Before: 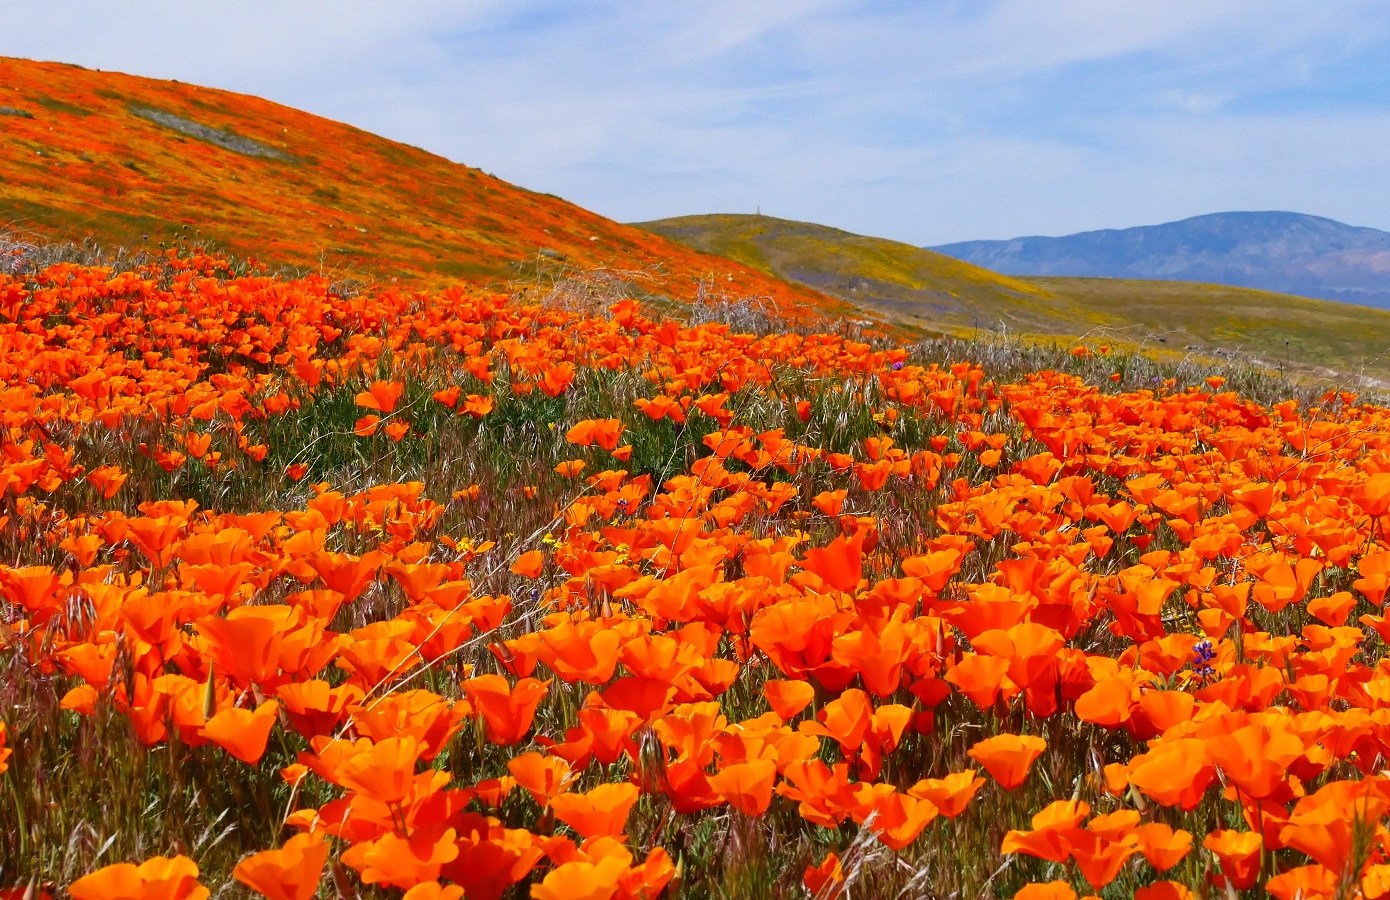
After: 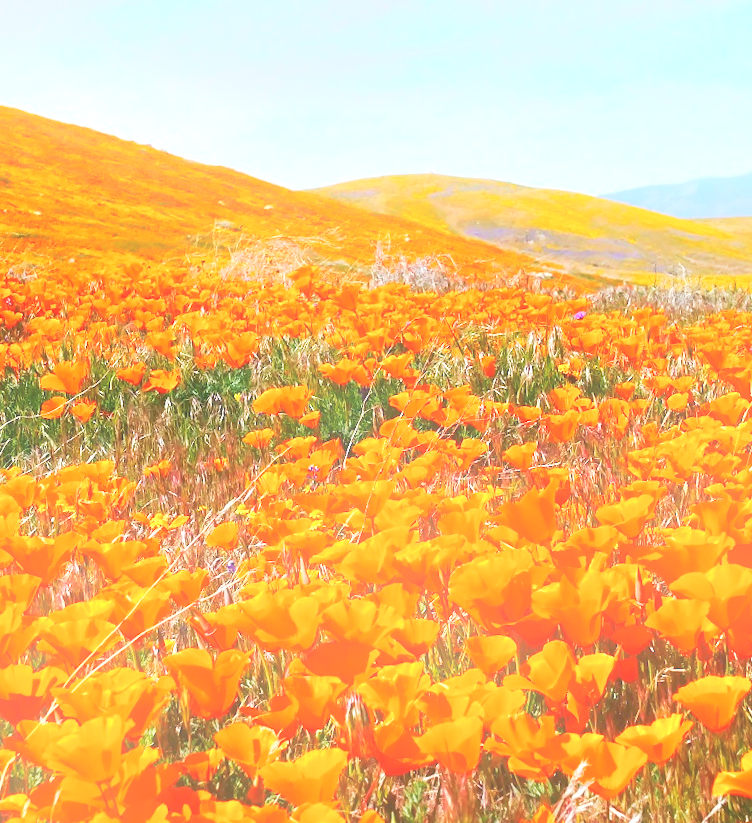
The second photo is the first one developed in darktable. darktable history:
rotate and perspective: rotation -3.52°, crop left 0.036, crop right 0.964, crop top 0.081, crop bottom 0.919
exposure: black level correction 0, exposure 1.2 EV, compensate exposure bias true, compensate highlight preservation false
crop: left 21.496%, right 22.254%
tone curve: curves: ch0 [(0, 0) (0.003, 0.026) (0.011, 0.03) (0.025, 0.047) (0.044, 0.082) (0.069, 0.119) (0.1, 0.157) (0.136, 0.19) (0.177, 0.231) (0.224, 0.27) (0.277, 0.318) (0.335, 0.383) (0.399, 0.456) (0.468, 0.532) (0.543, 0.618) (0.623, 0.71) (0.709, 0.786) (0.801, 0.851) (0.898, 0.908) (1, 1)], preserve colors none
bloom: size 16%, threshold 98%, strength 20%
